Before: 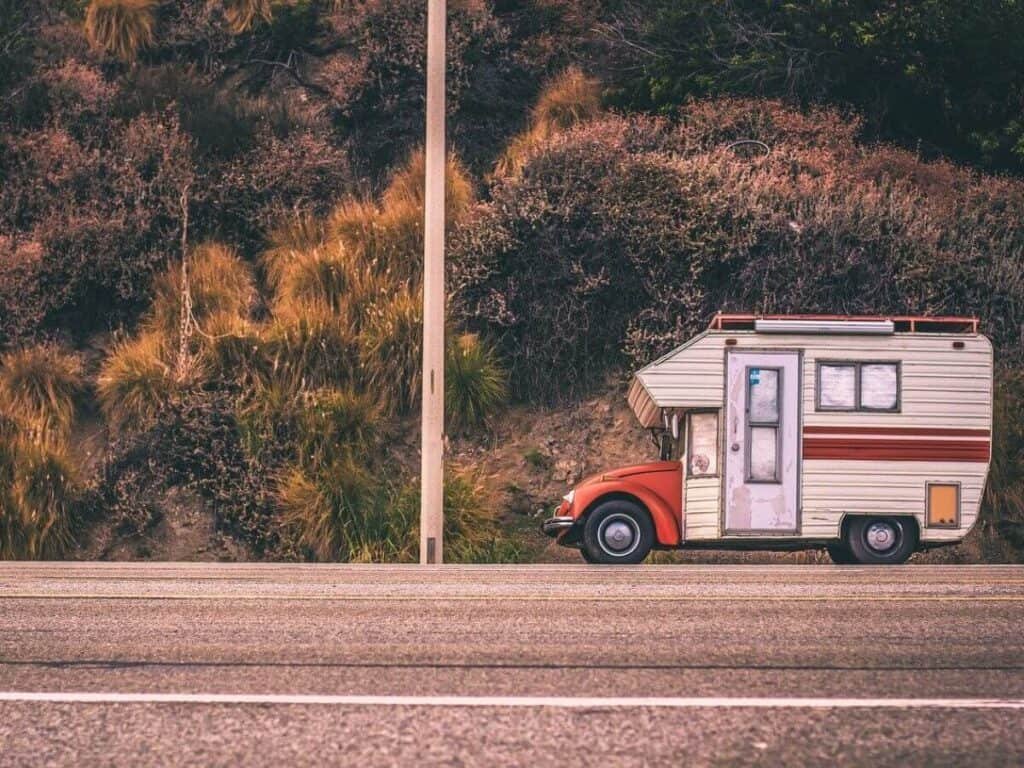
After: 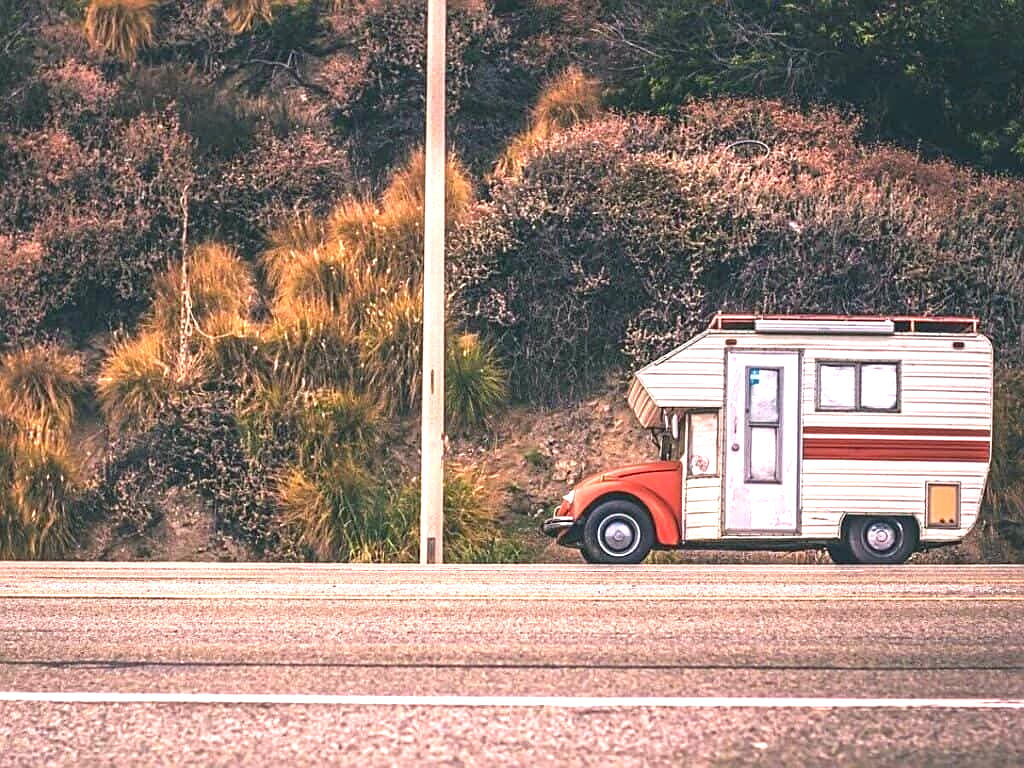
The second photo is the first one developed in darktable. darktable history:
sharpen: on, module defaults
exposure: black level correction 0, exposure 0.938 EV, compensate highlight preservation false
